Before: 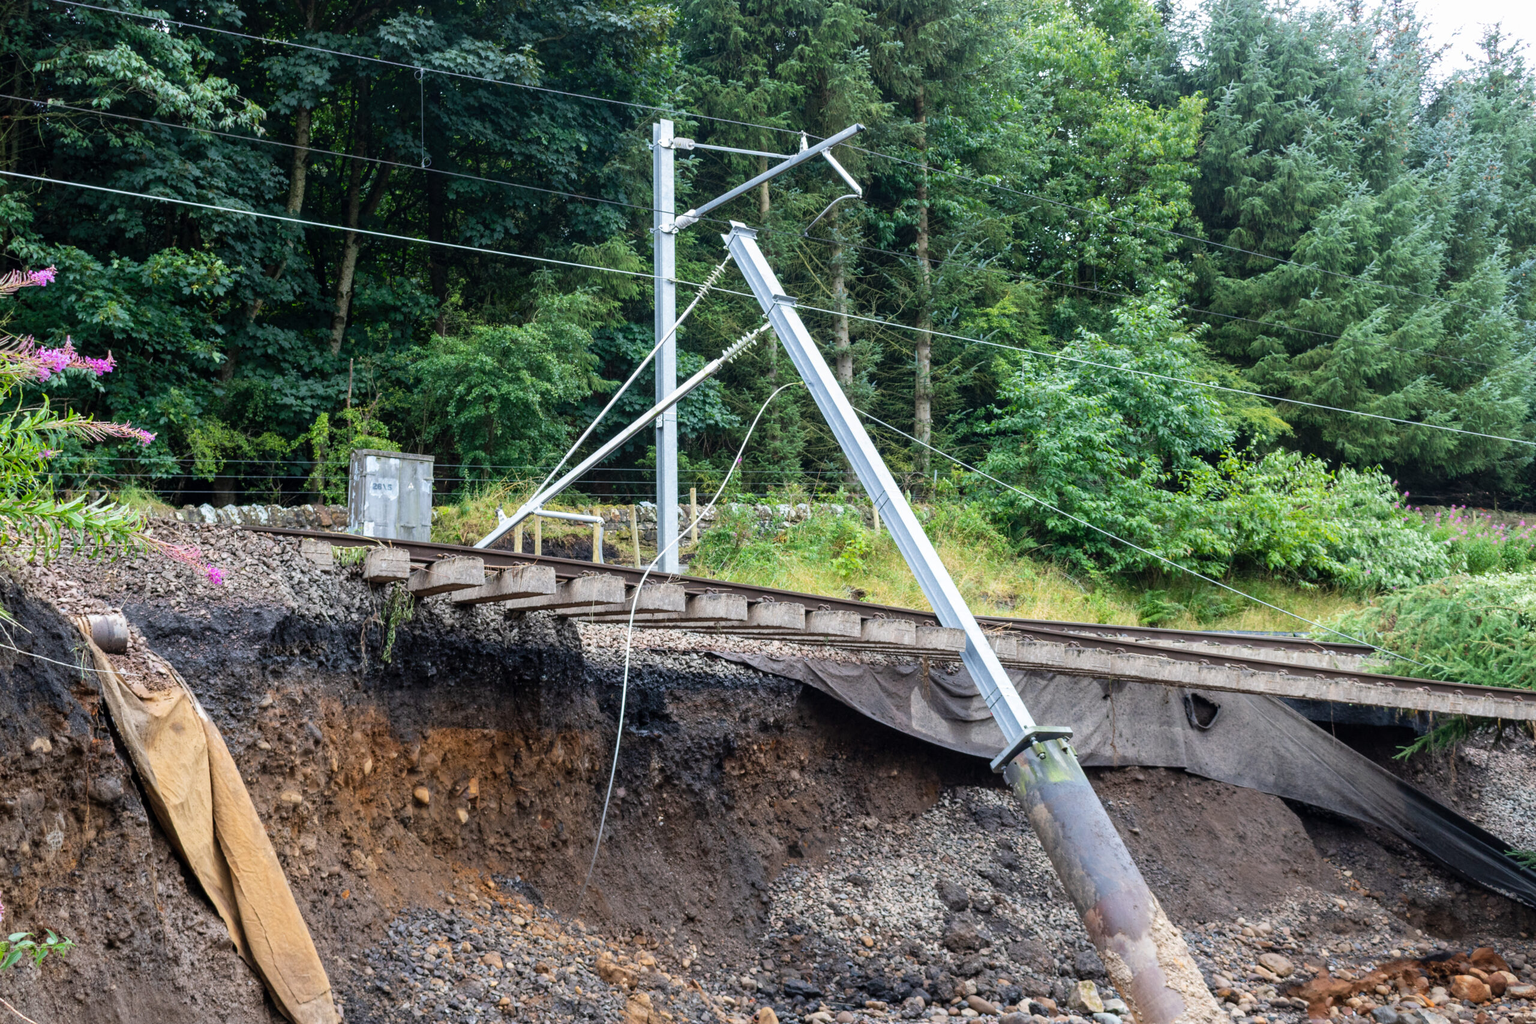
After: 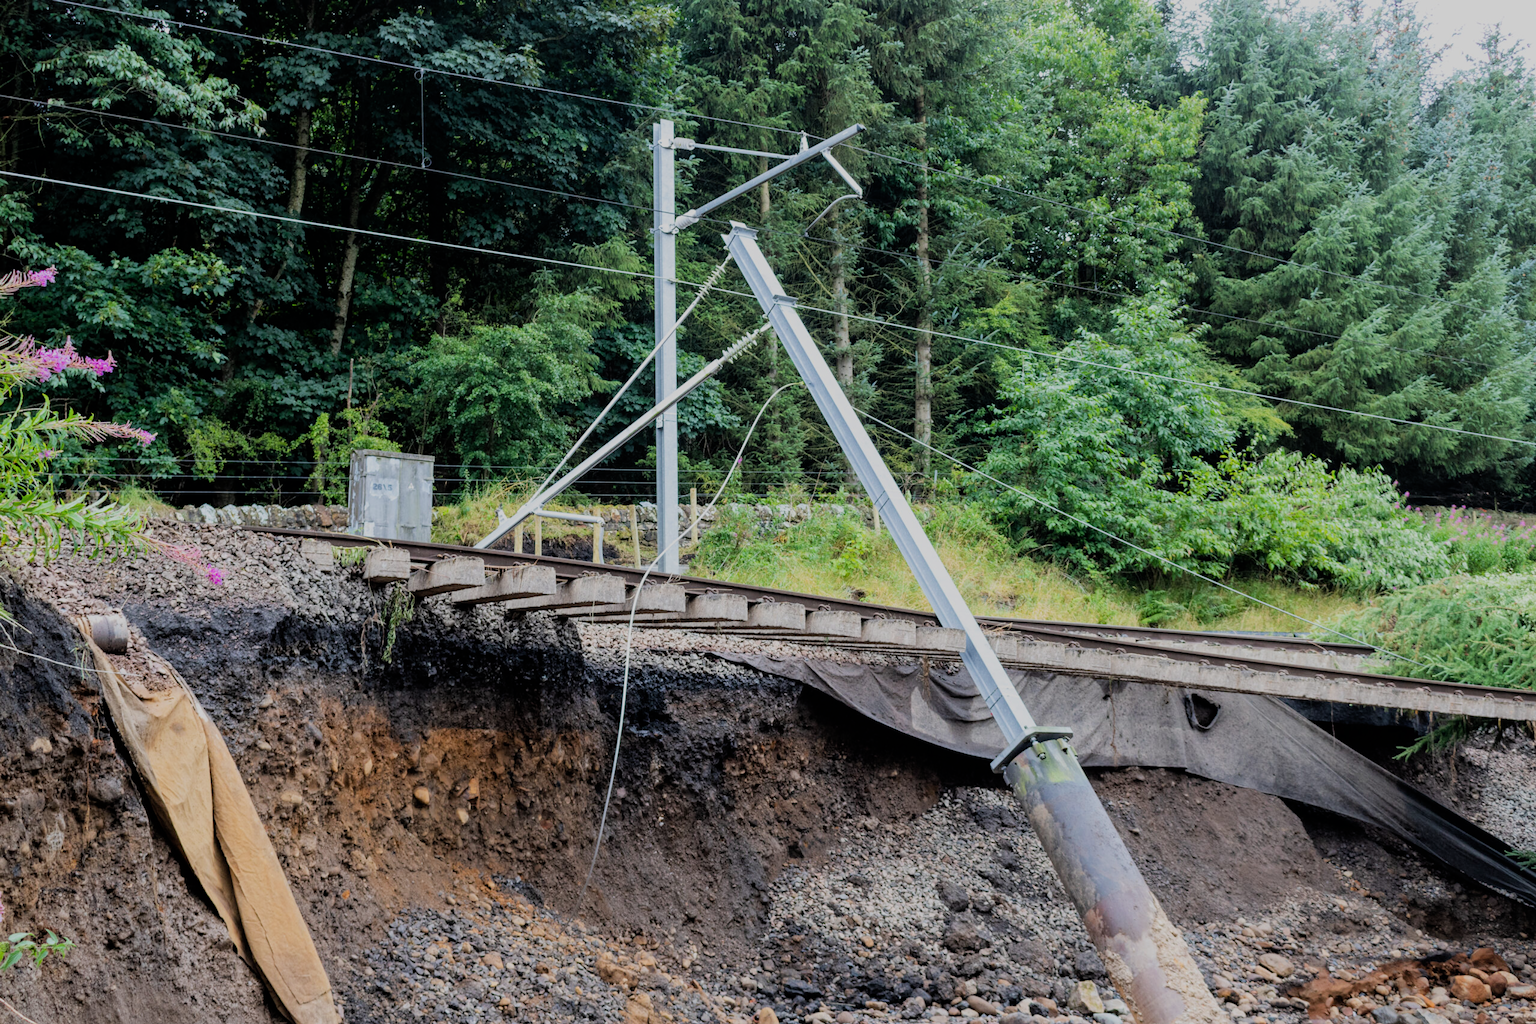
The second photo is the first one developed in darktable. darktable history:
filmic rgb: black relative exposure -7.09 EV, white relative exposure 5.38 EV, hardness 3.03
